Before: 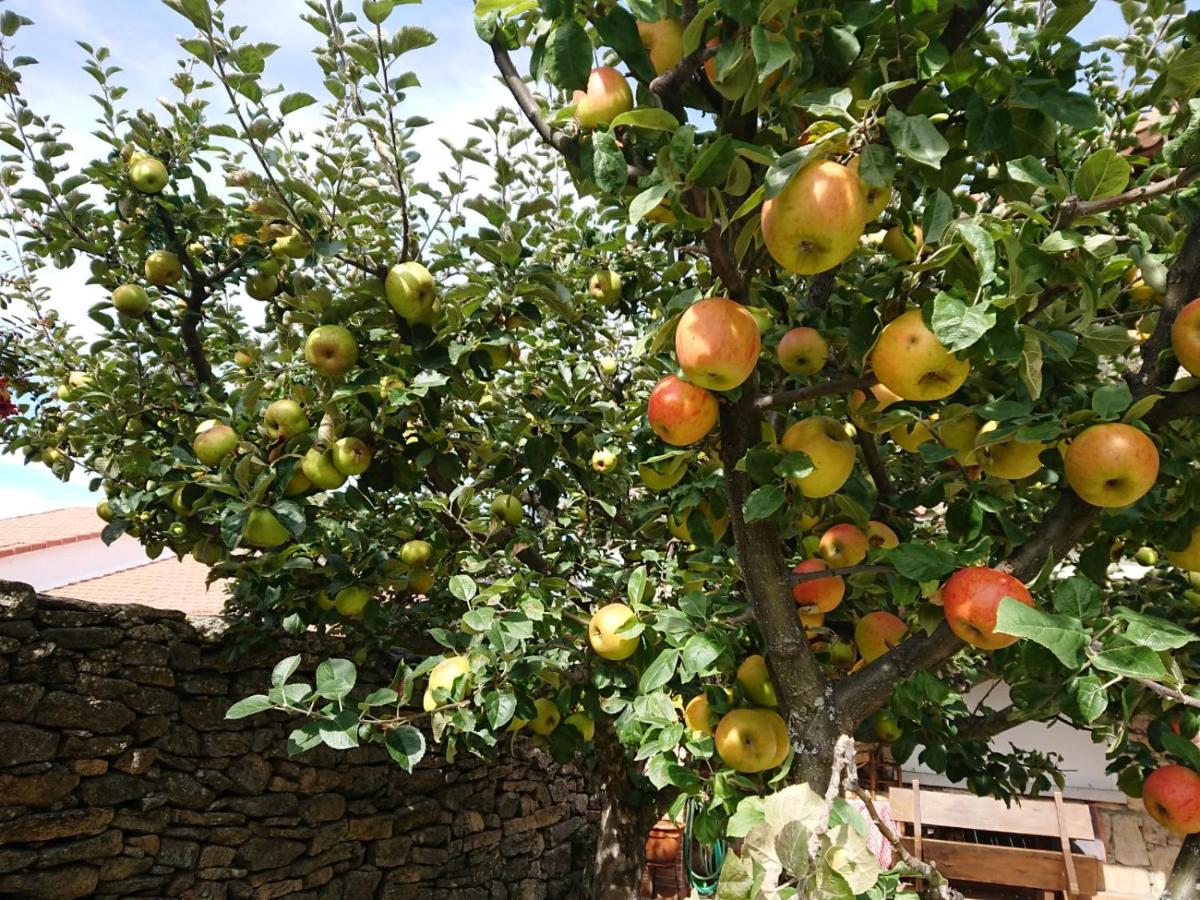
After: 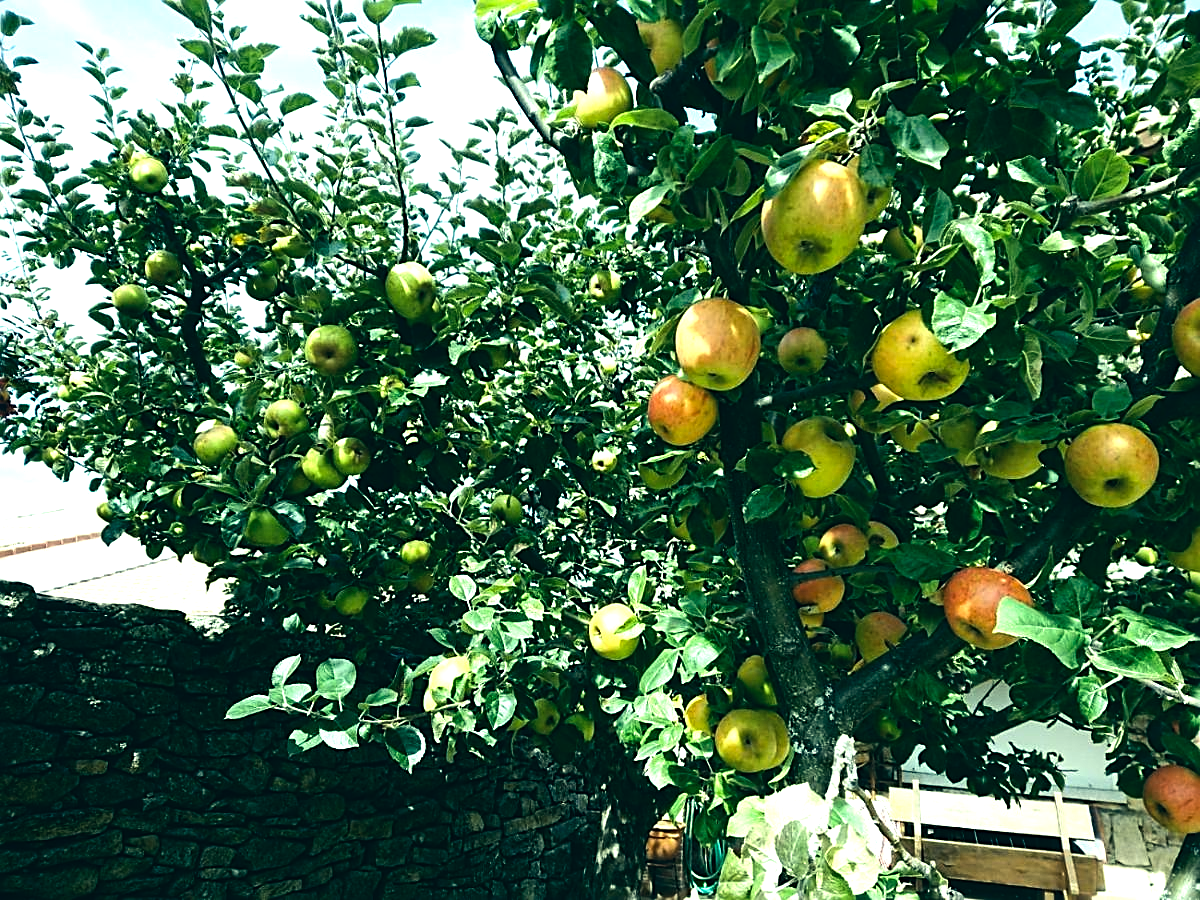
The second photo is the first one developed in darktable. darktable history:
color correction: highlights a* -20.08, highlights b* 9.8, shadows a* -20.4, shadows b* -10.76
tone equalizer: -8 EV -1.08 EV, -7 EV -1.01 EV, -6 EV -0.867 EV, -5 EV -0.578 EV, -3 EV 0.578 EV, -2 EV 0.867 EV, -1 EV 1.01 EV, +0 EV 1.08 EV, edges refinement/feathering 500, mask exposure compensation -1.57 EV, preserve details no
white balance: red 0.984, blue 1.059
sharpen: on, module defaults
